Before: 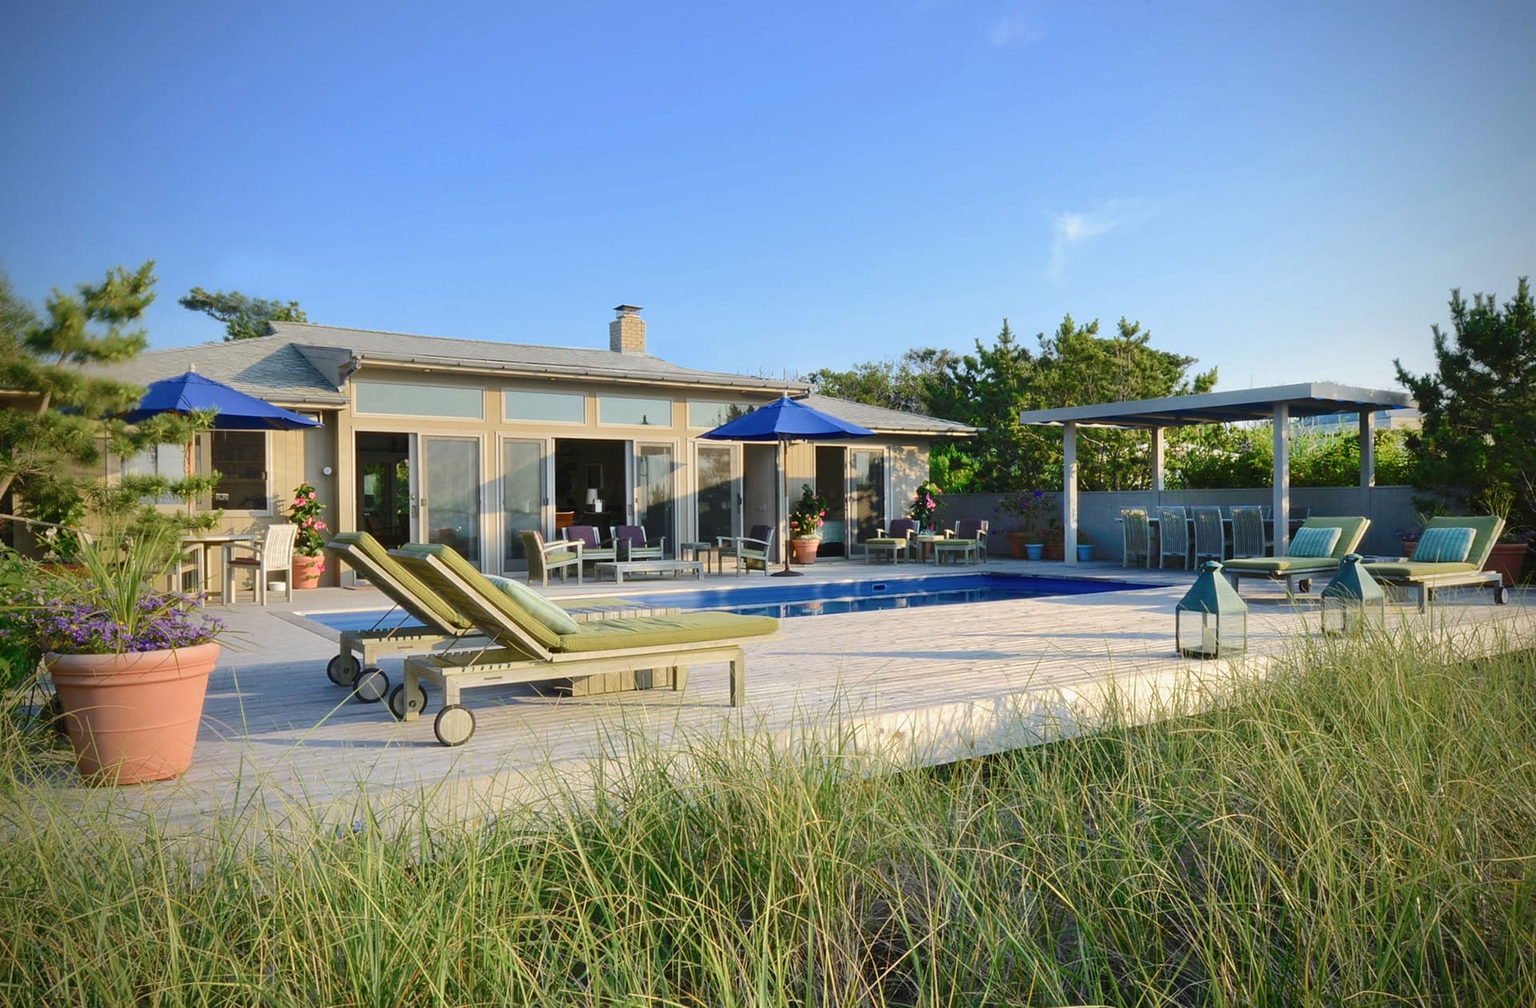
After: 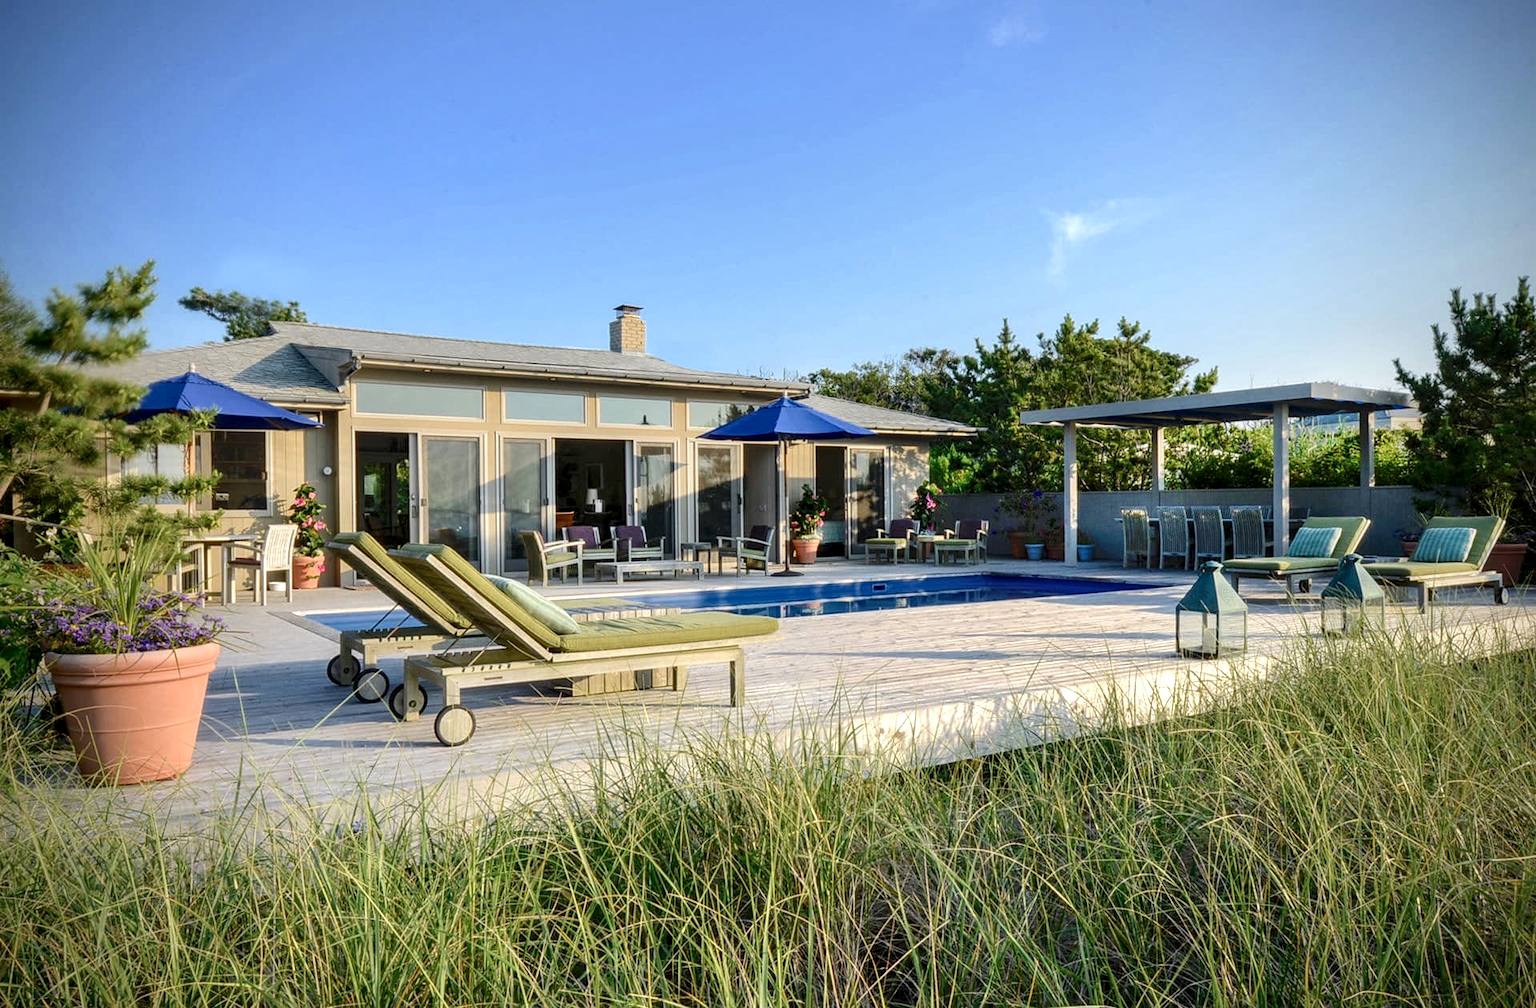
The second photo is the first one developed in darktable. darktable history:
local contrast: detail 150%
tone equalizer: on, module defaults
